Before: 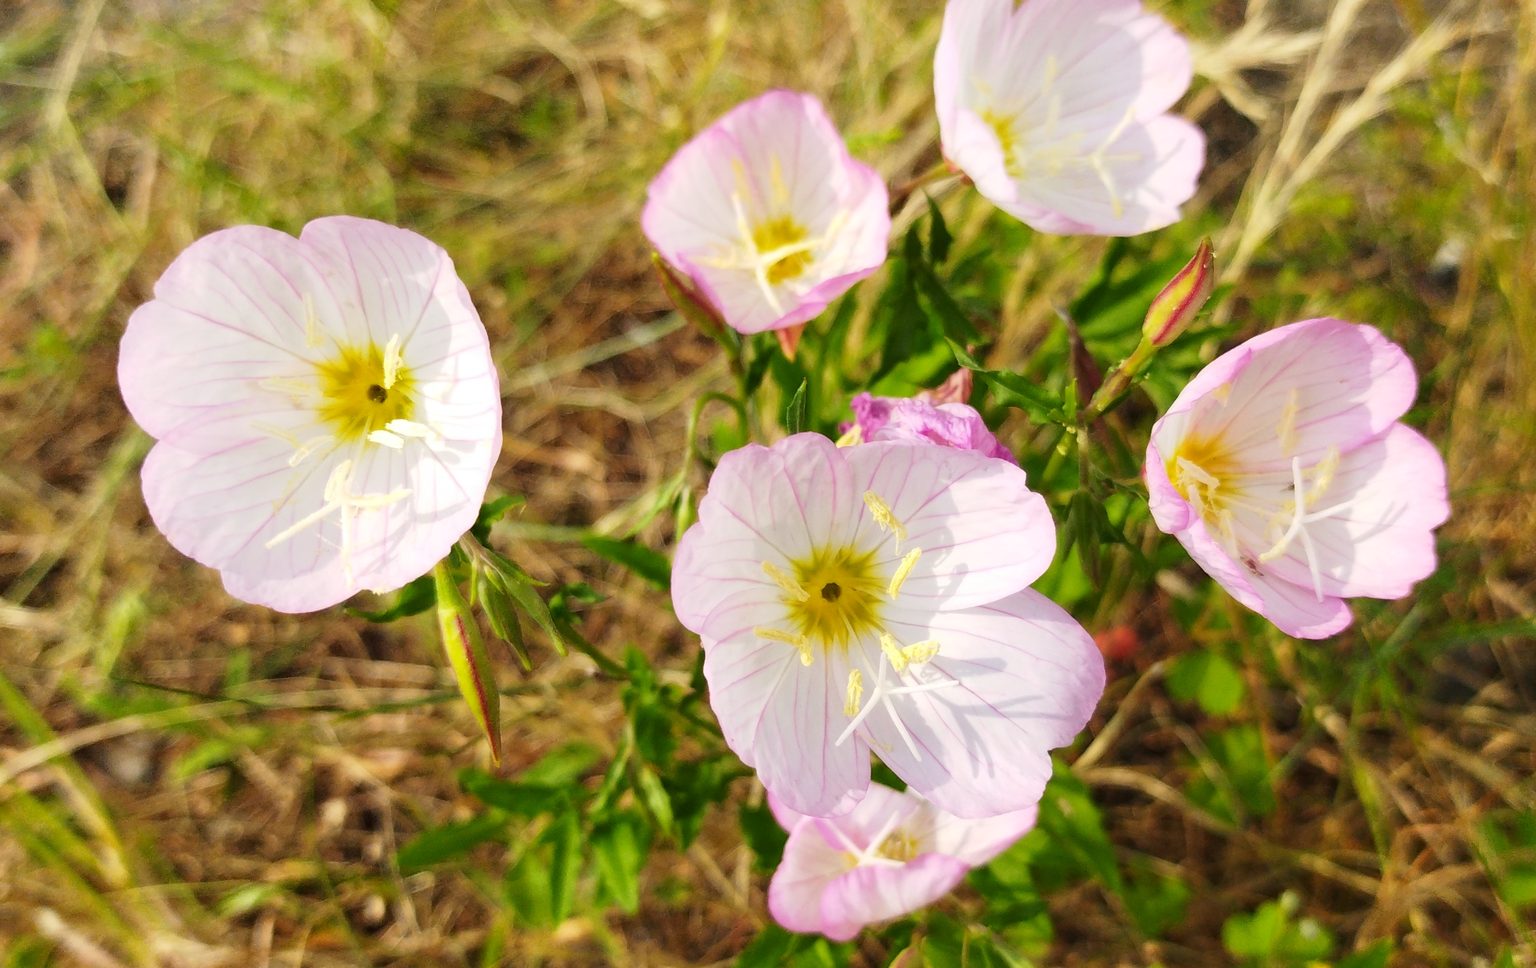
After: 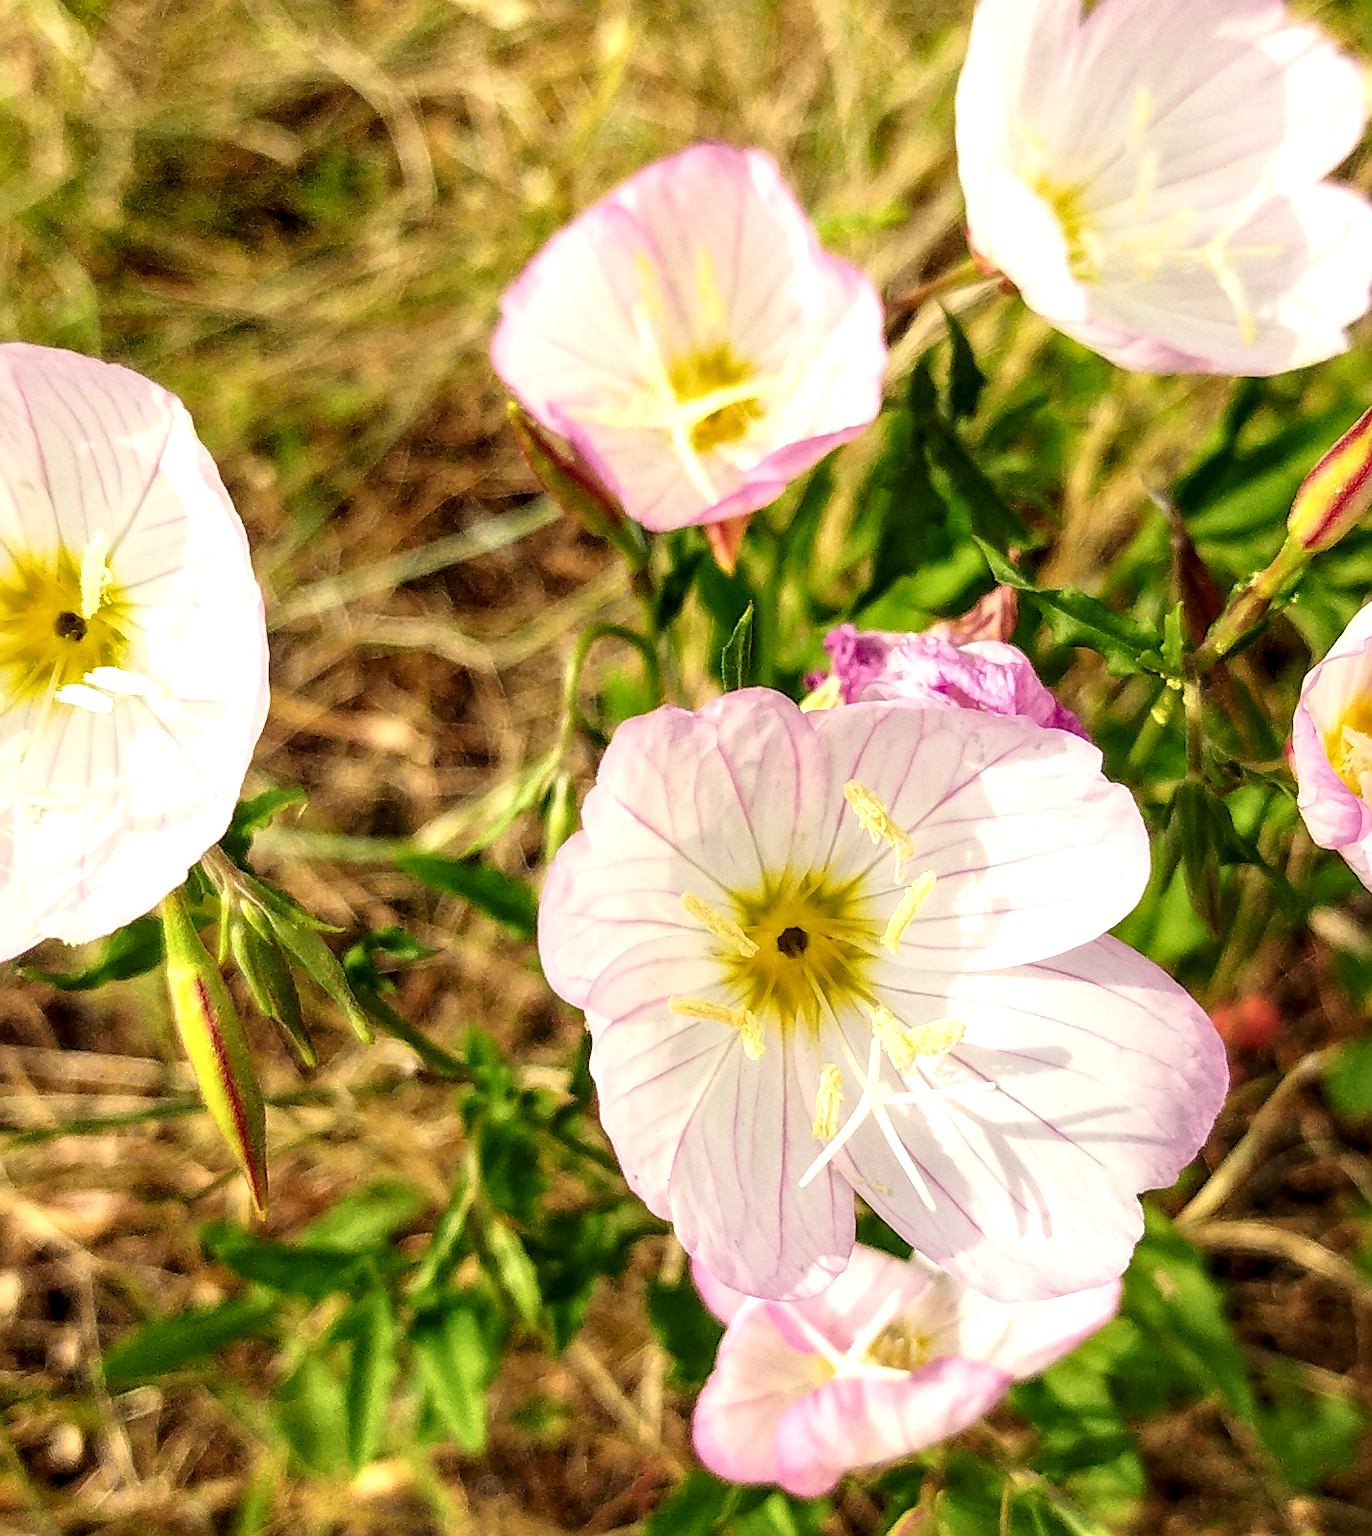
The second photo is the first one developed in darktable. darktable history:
exposure: exposure 0.178 EV, compensate exposure bias true, compensate highlight preservation false
sharpen: on, module defaults
crop: left 21.674%, right 22.086%
local contrast: detail 160%
white balance: red 1.029, blue 0.92
